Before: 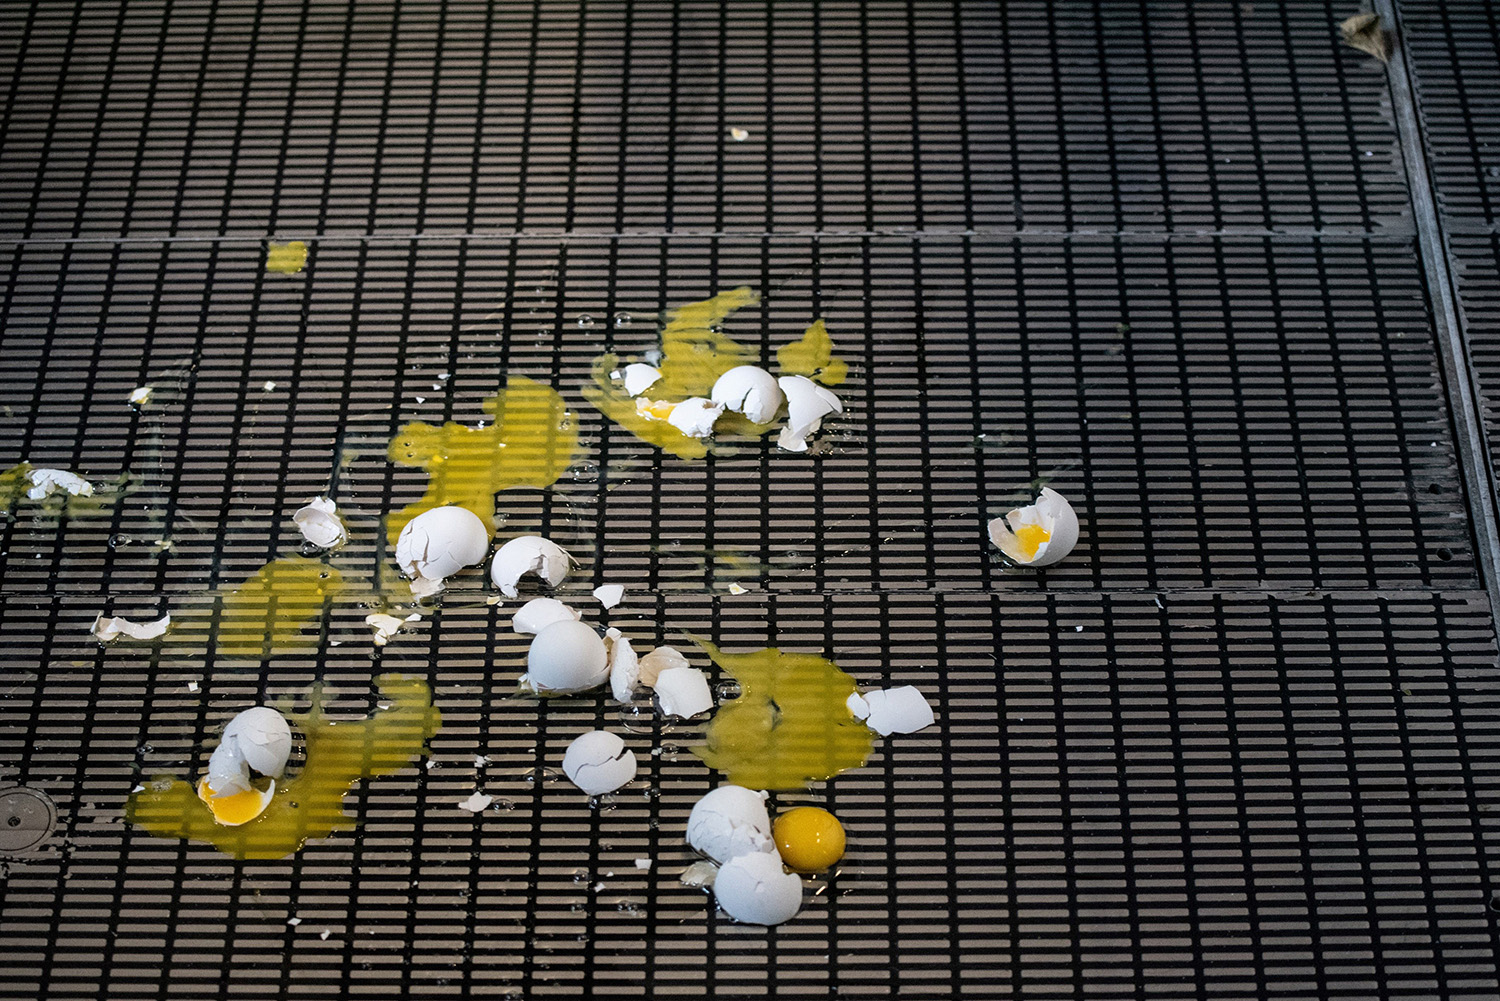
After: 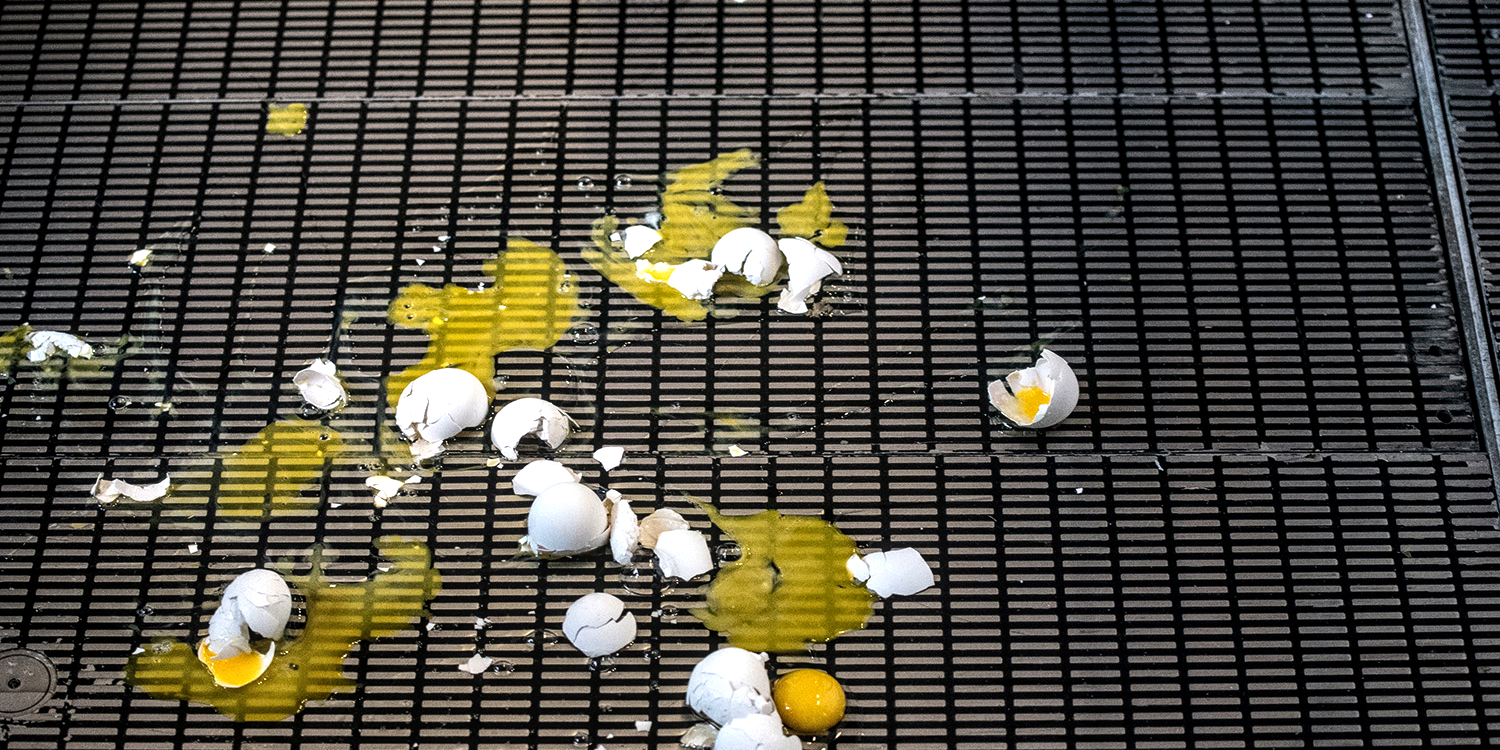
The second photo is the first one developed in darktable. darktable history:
crop: top 13.819%, bottom 11.169%
tone equalizer: -8 EV -0.75 EV, -7 EV -0.7 EV, -6 EV -0.6 EV, -5 EV -0.4 EV, -3 EV 0.4 EV, -2 EV 0.6 EV, -1 EV 0.7 EV, +0 EV 0.75 EV, edges refinement/feathering 500, mask exposure compensation -1.57 EV, preserve details no
local contrast: on, module defaults
